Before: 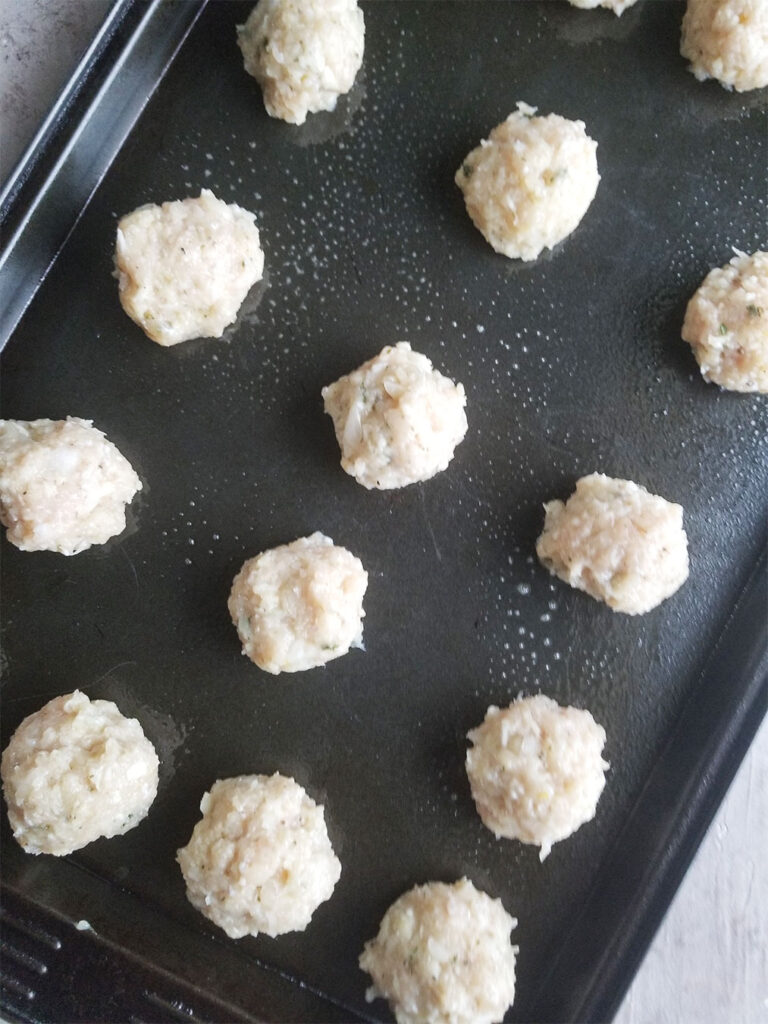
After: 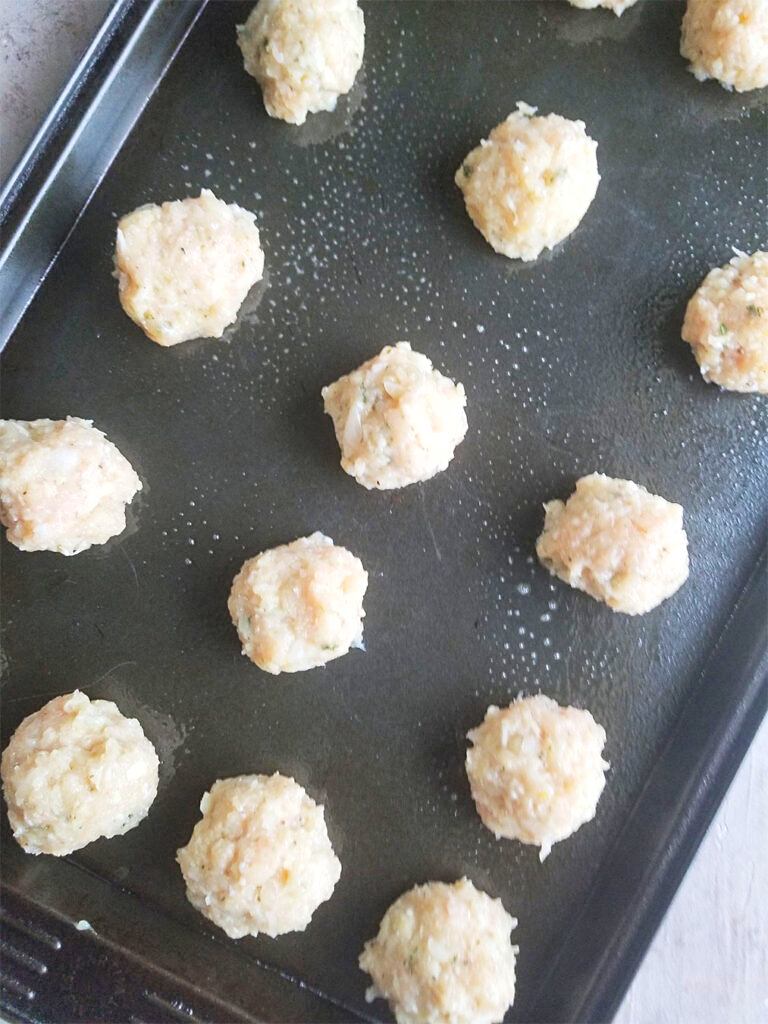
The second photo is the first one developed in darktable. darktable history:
sharpen: amount 0.2
contrast brightness saturation: contrast 0.07, brightness 0.18, saturation 0.4
